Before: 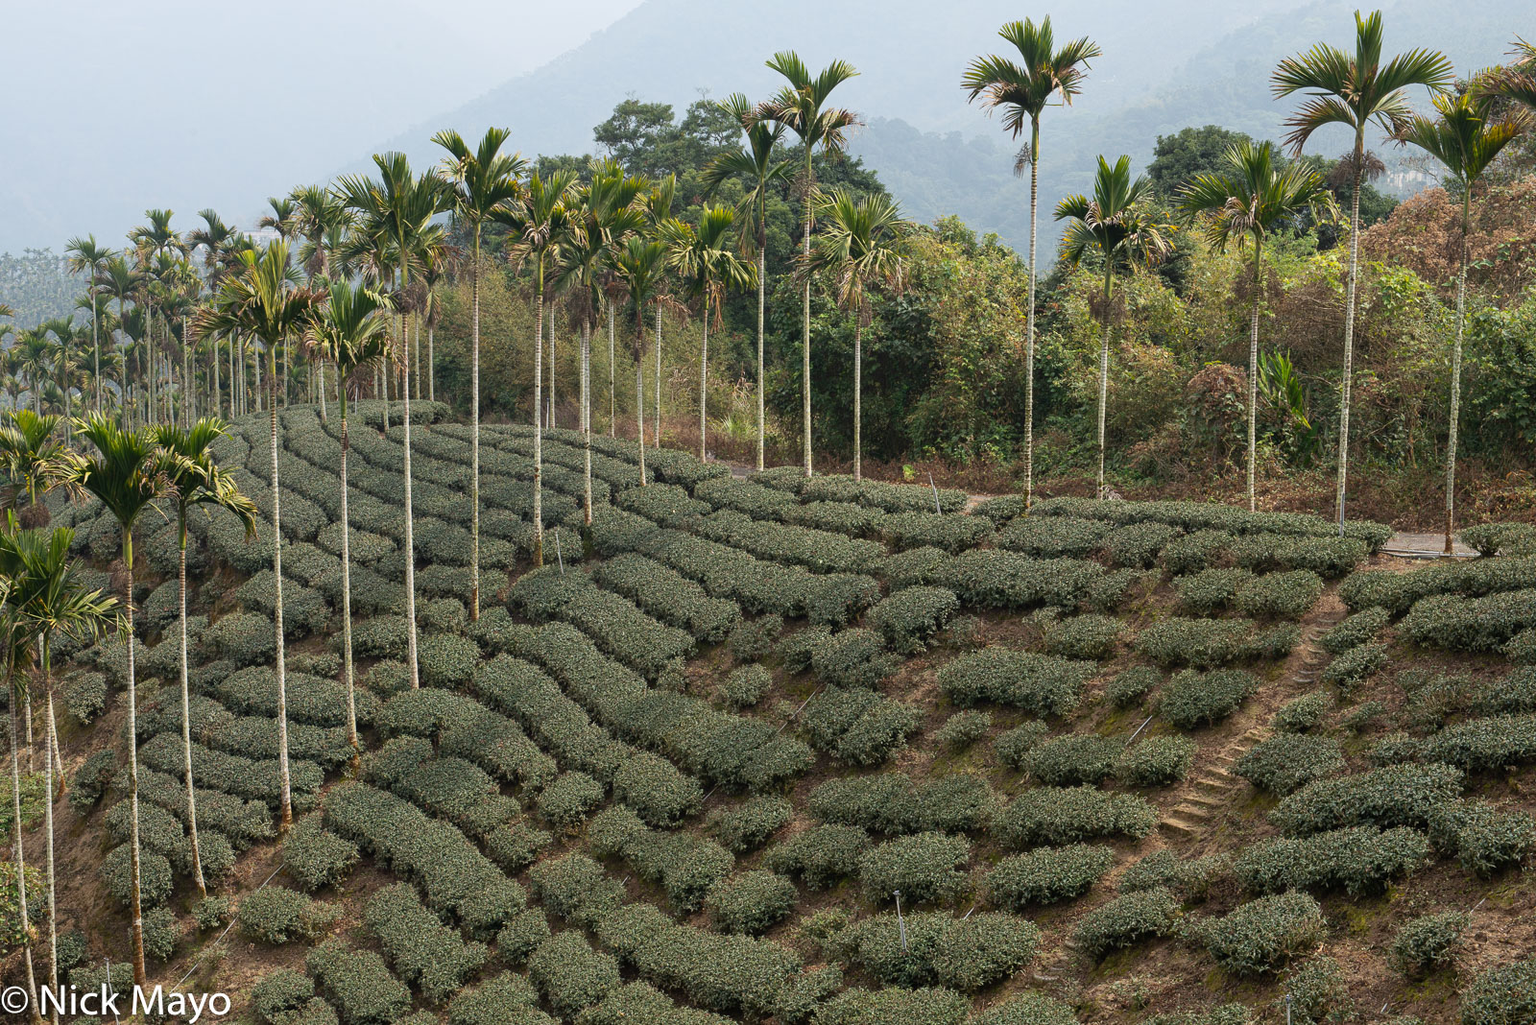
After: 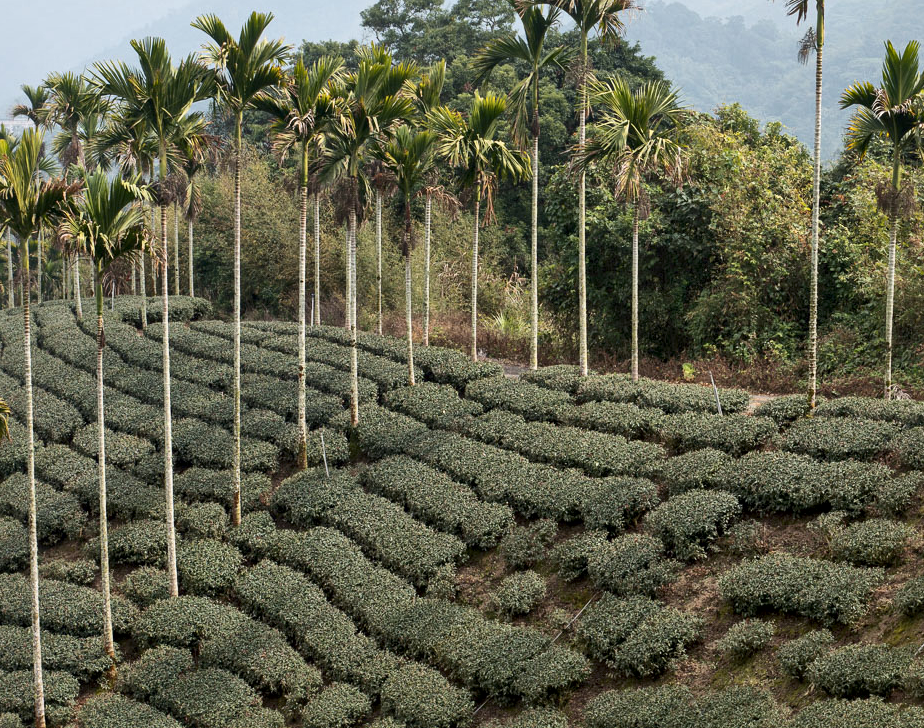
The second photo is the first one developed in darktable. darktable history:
color zones: curves: ch2 [(0, 0.5) (0.143, 0.5) (0.286, 0.489) (0.415, 0.421) (0.571, 0.5) (0.714, 0.5) (0.857, 0.5) (1, 0.5)]
crop: left 16.185%, top 11.371%, right 26.064%, bottom 20.373%
local contrast: mode bilateral grid, contrast 26, coarseness 46, detail 151%, midtone range 0.2
